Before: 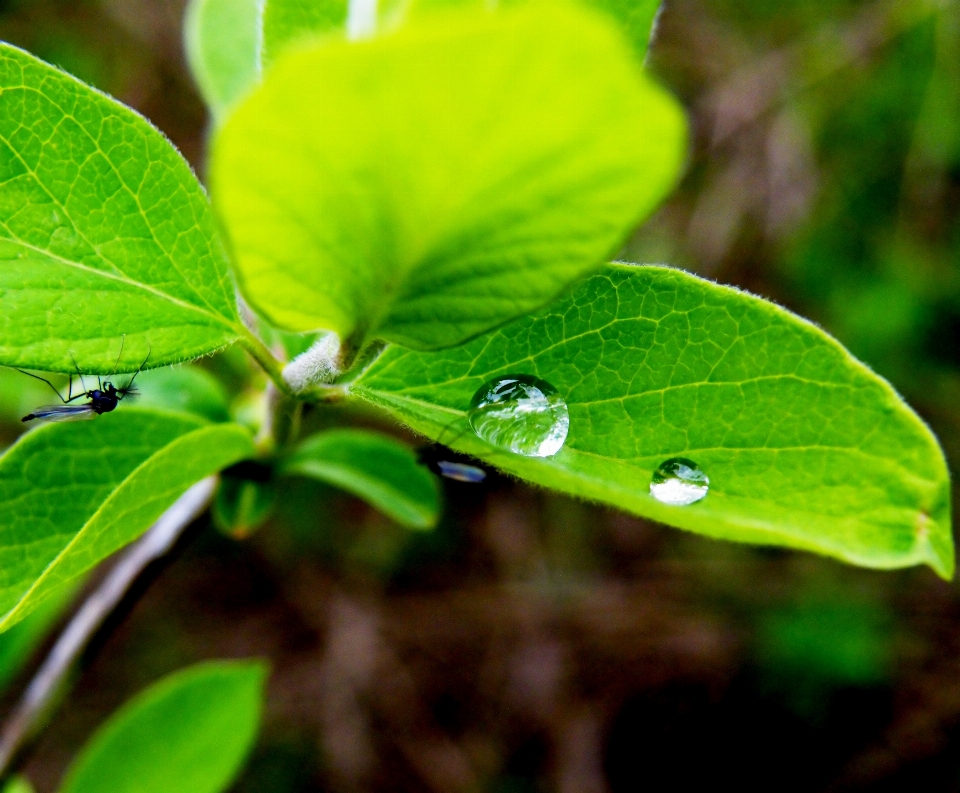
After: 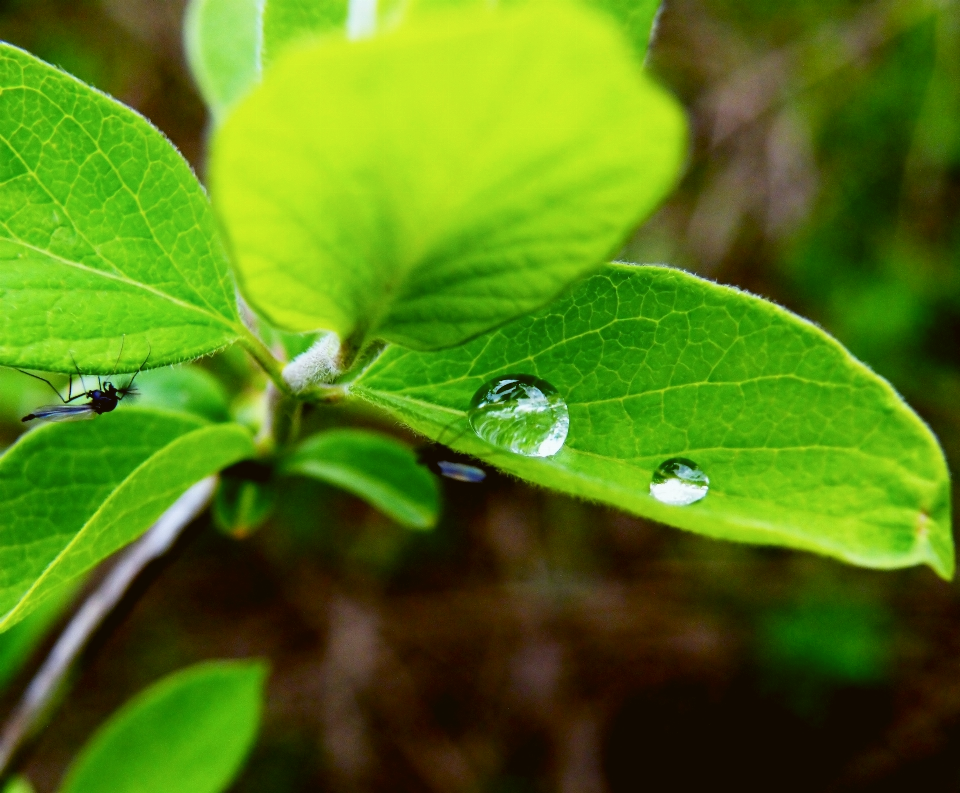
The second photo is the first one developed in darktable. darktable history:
shadows and highlights: shadows -30, highlights 30
color balance: lift [1.004, 1.002, 1.002, 0.998], gamma [1, 1.007, 1.002, 0.993], gain [1, 0.977, 1.013, 1.023], contrast -3.64%
exposure: compensate highlight preservation false
